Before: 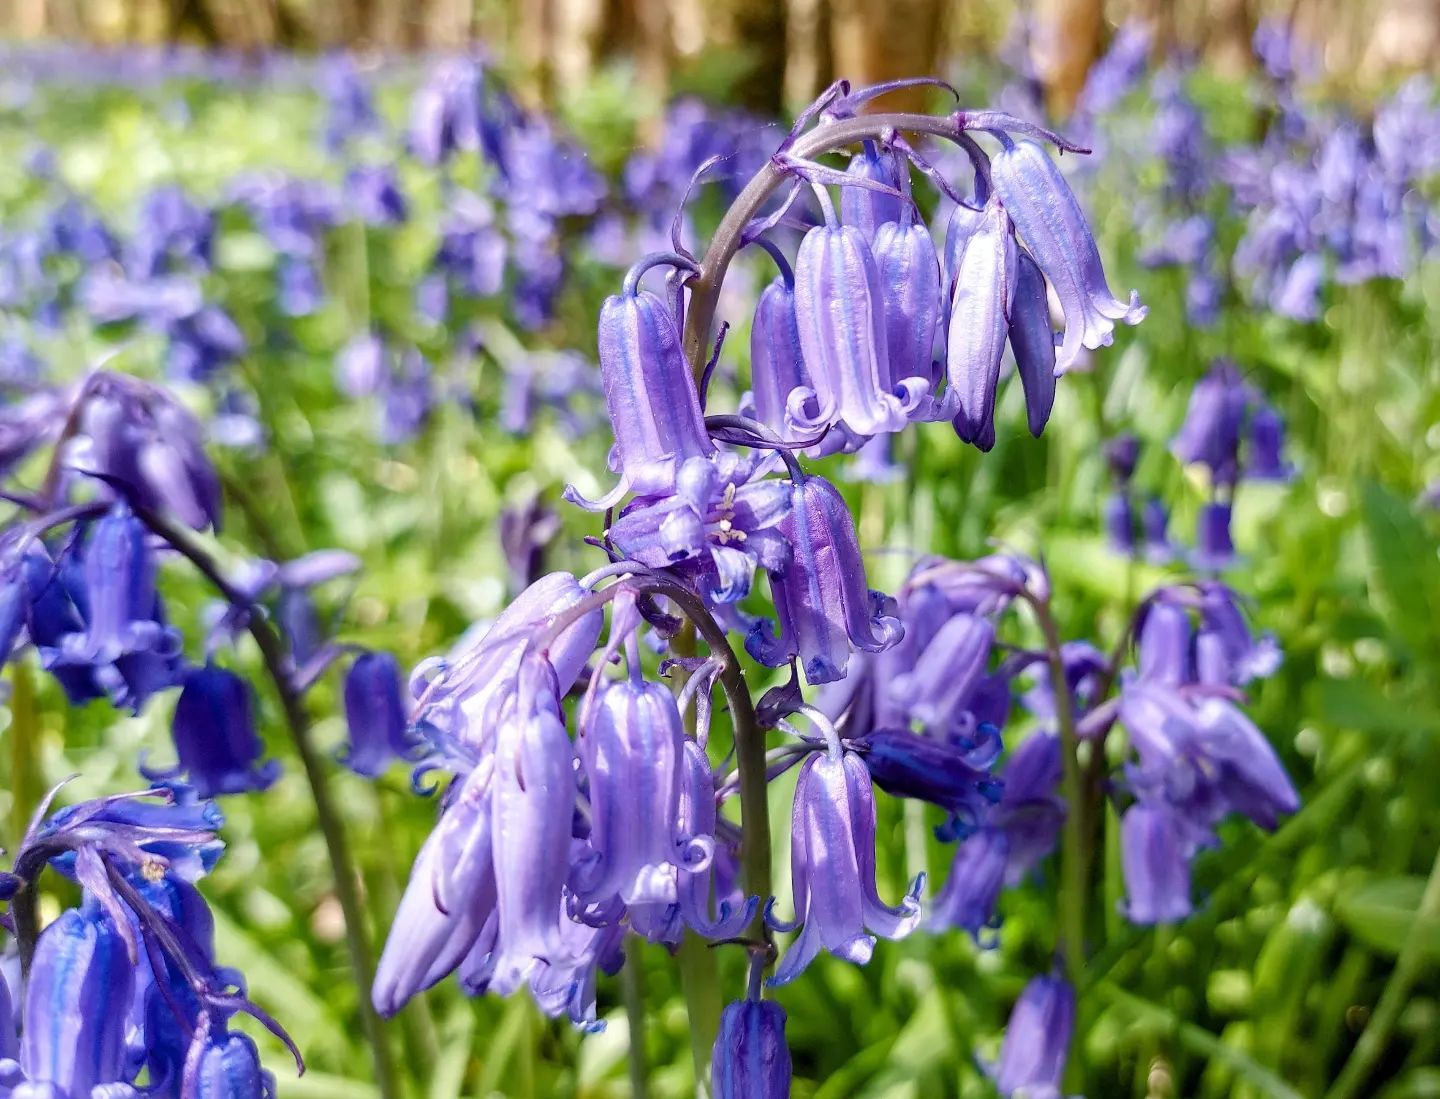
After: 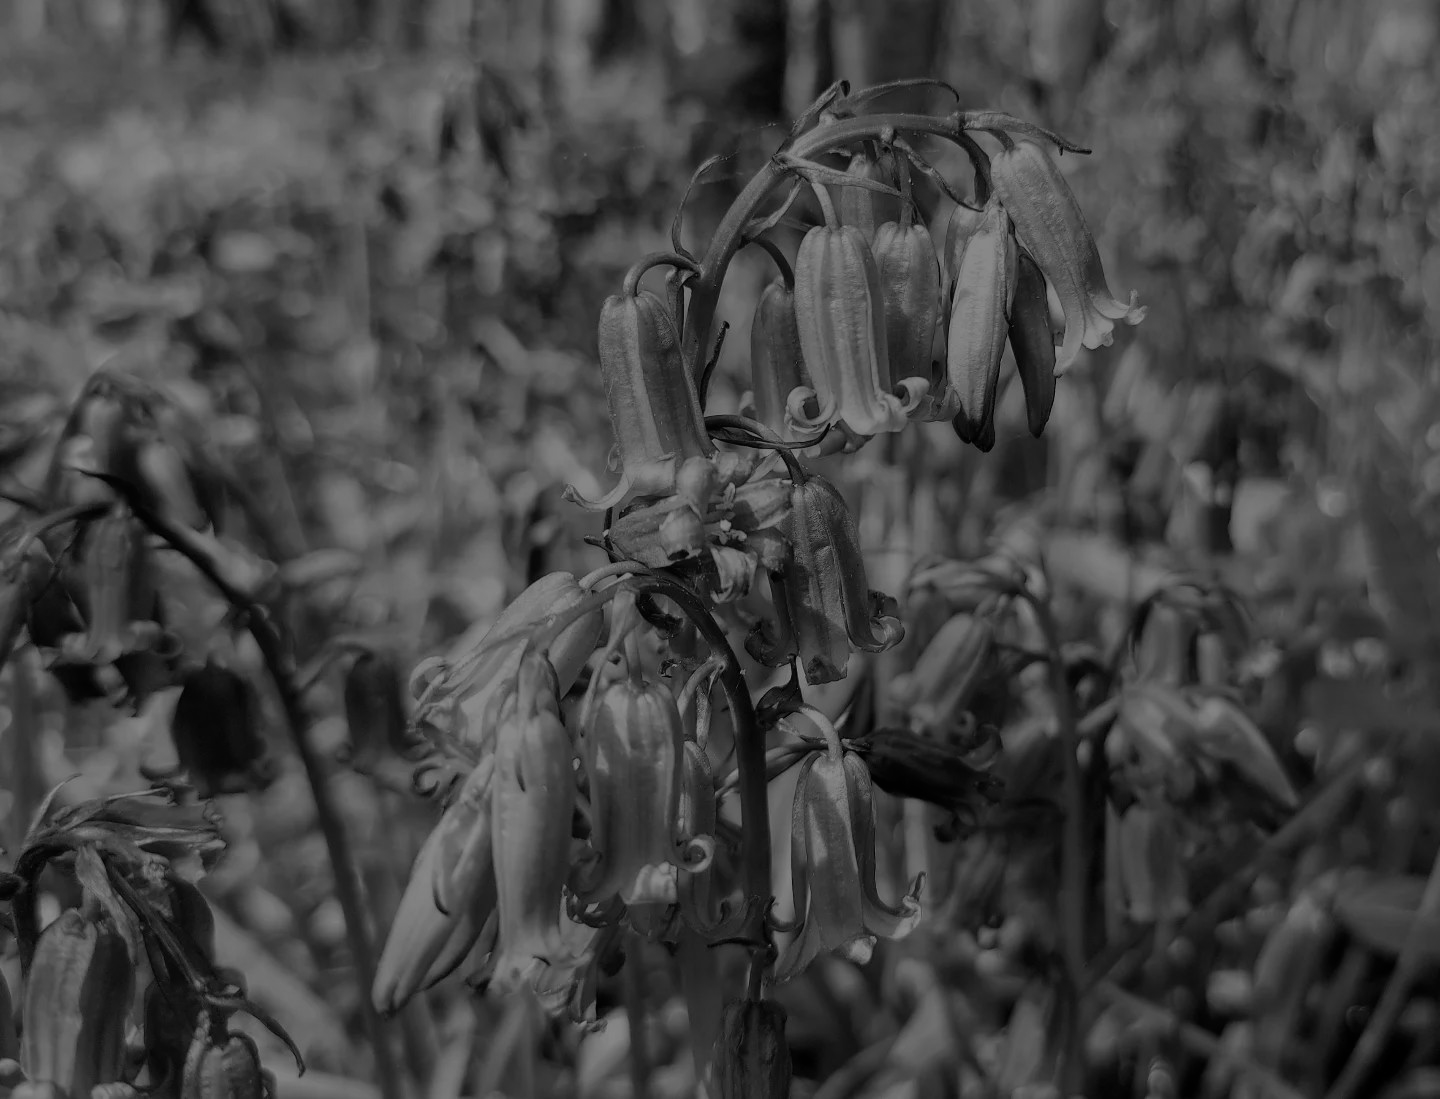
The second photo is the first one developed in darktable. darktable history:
exposure: exposure -2.002 EV, compensate highlight preservation false
monochrome: a 1.94, b -0.638
